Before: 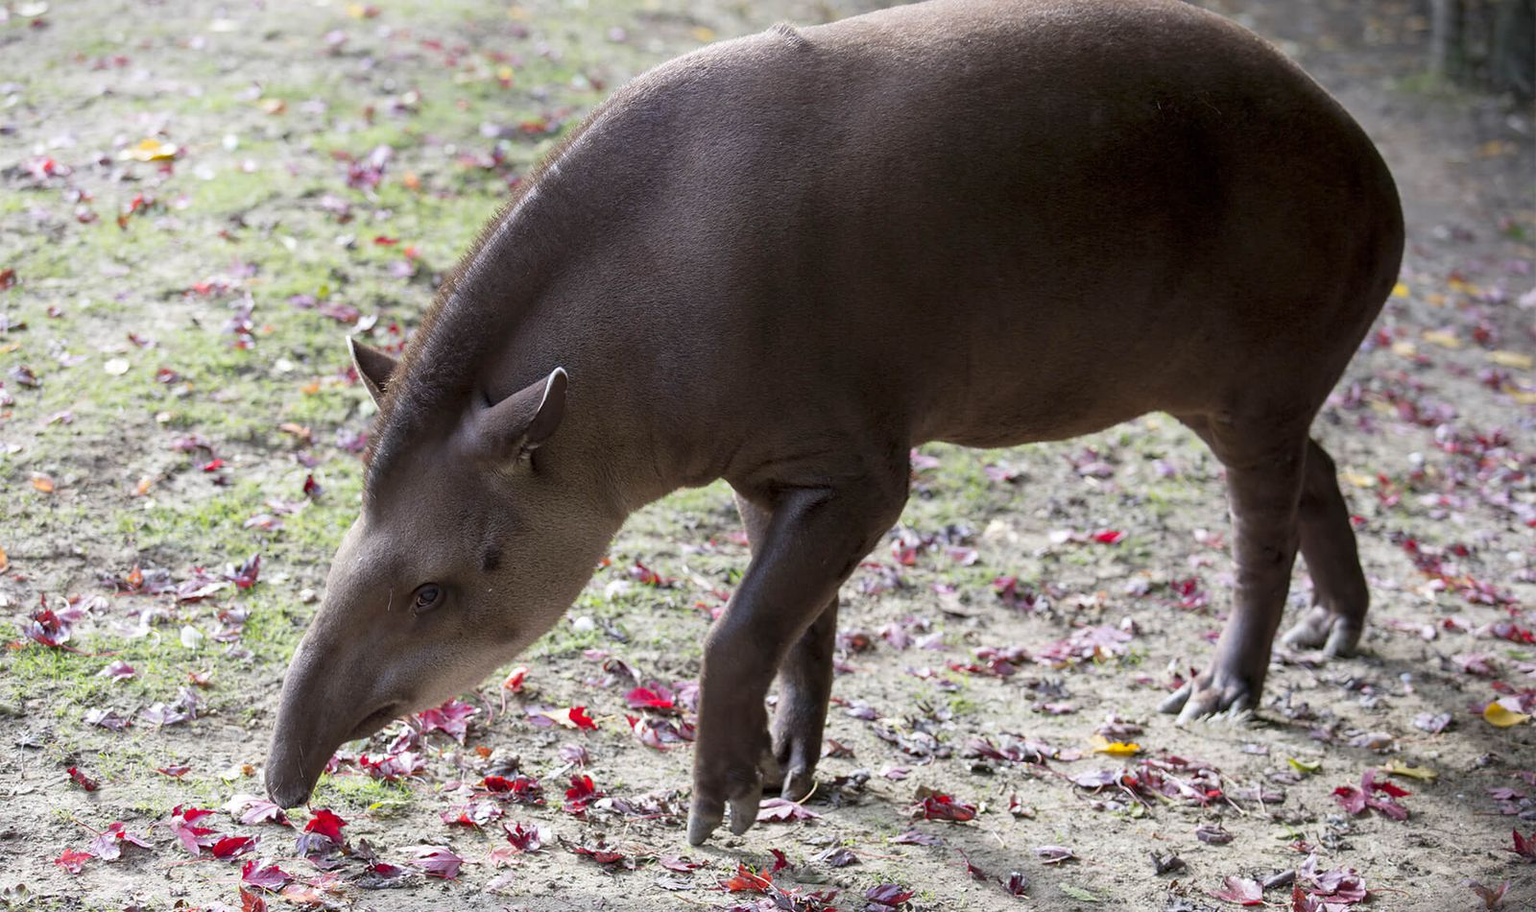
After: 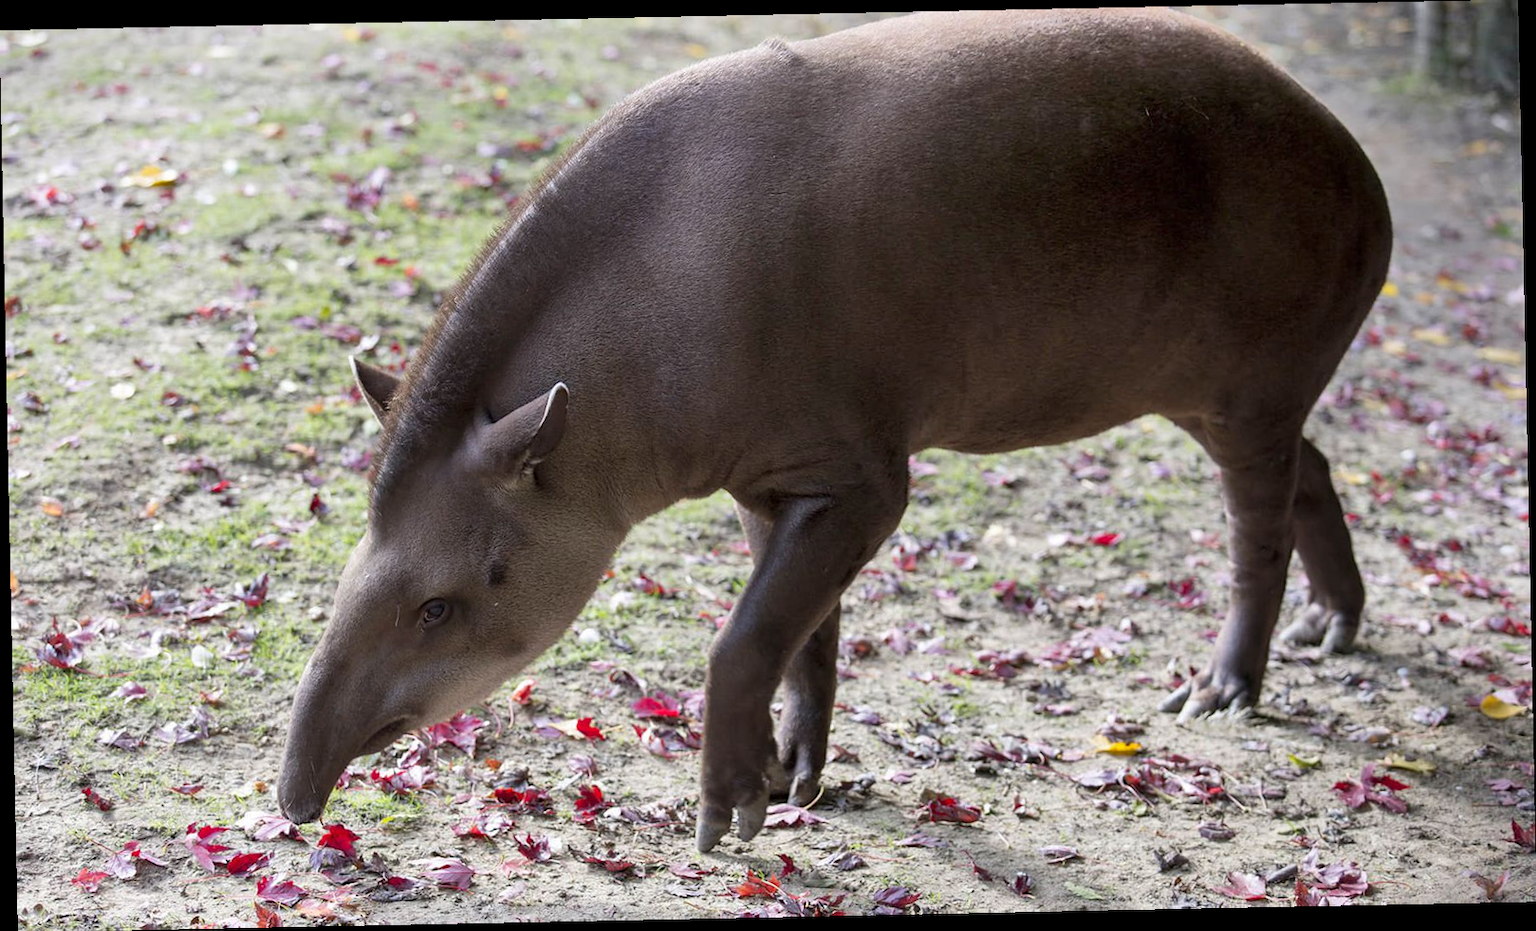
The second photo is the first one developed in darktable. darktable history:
shadows and highlights: highlights color adjustment 0%, soften with gaussian
rotate and perspective: rotation -1.17°, automatic cropping off
